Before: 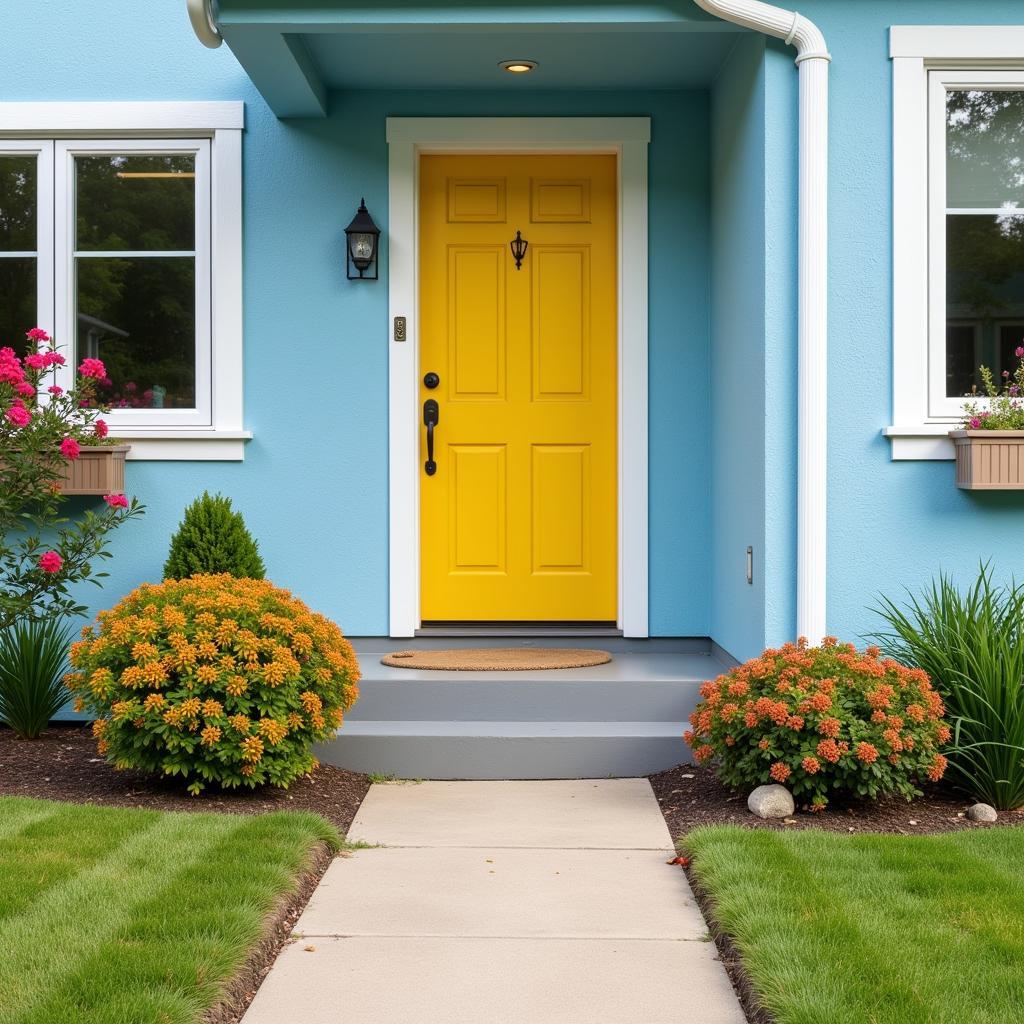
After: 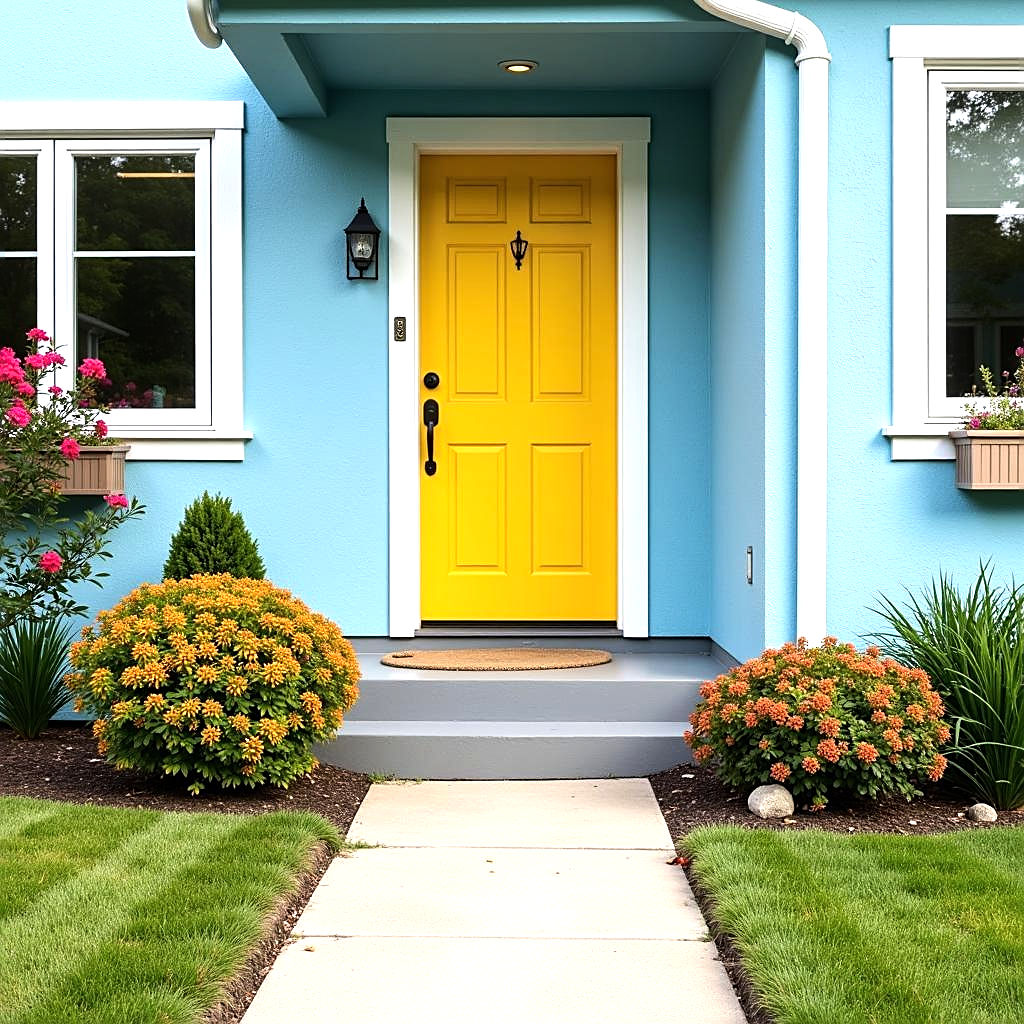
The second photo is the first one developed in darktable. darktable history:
tone equalizer: -8 EV -0.722 EV, -7 EV -0.717 EV, -6 EV -0.576 EV, -5 EV -0.363 EV, -3 EV 0.387 EV, -2 EV 0.6 EV, -1 EV 0.699 EV, +0 EV 0.725 EV, edges refinement/feathering 500, mask exposure compensation -1.57 EV, preserve details no
sharpen: on, module defaults
